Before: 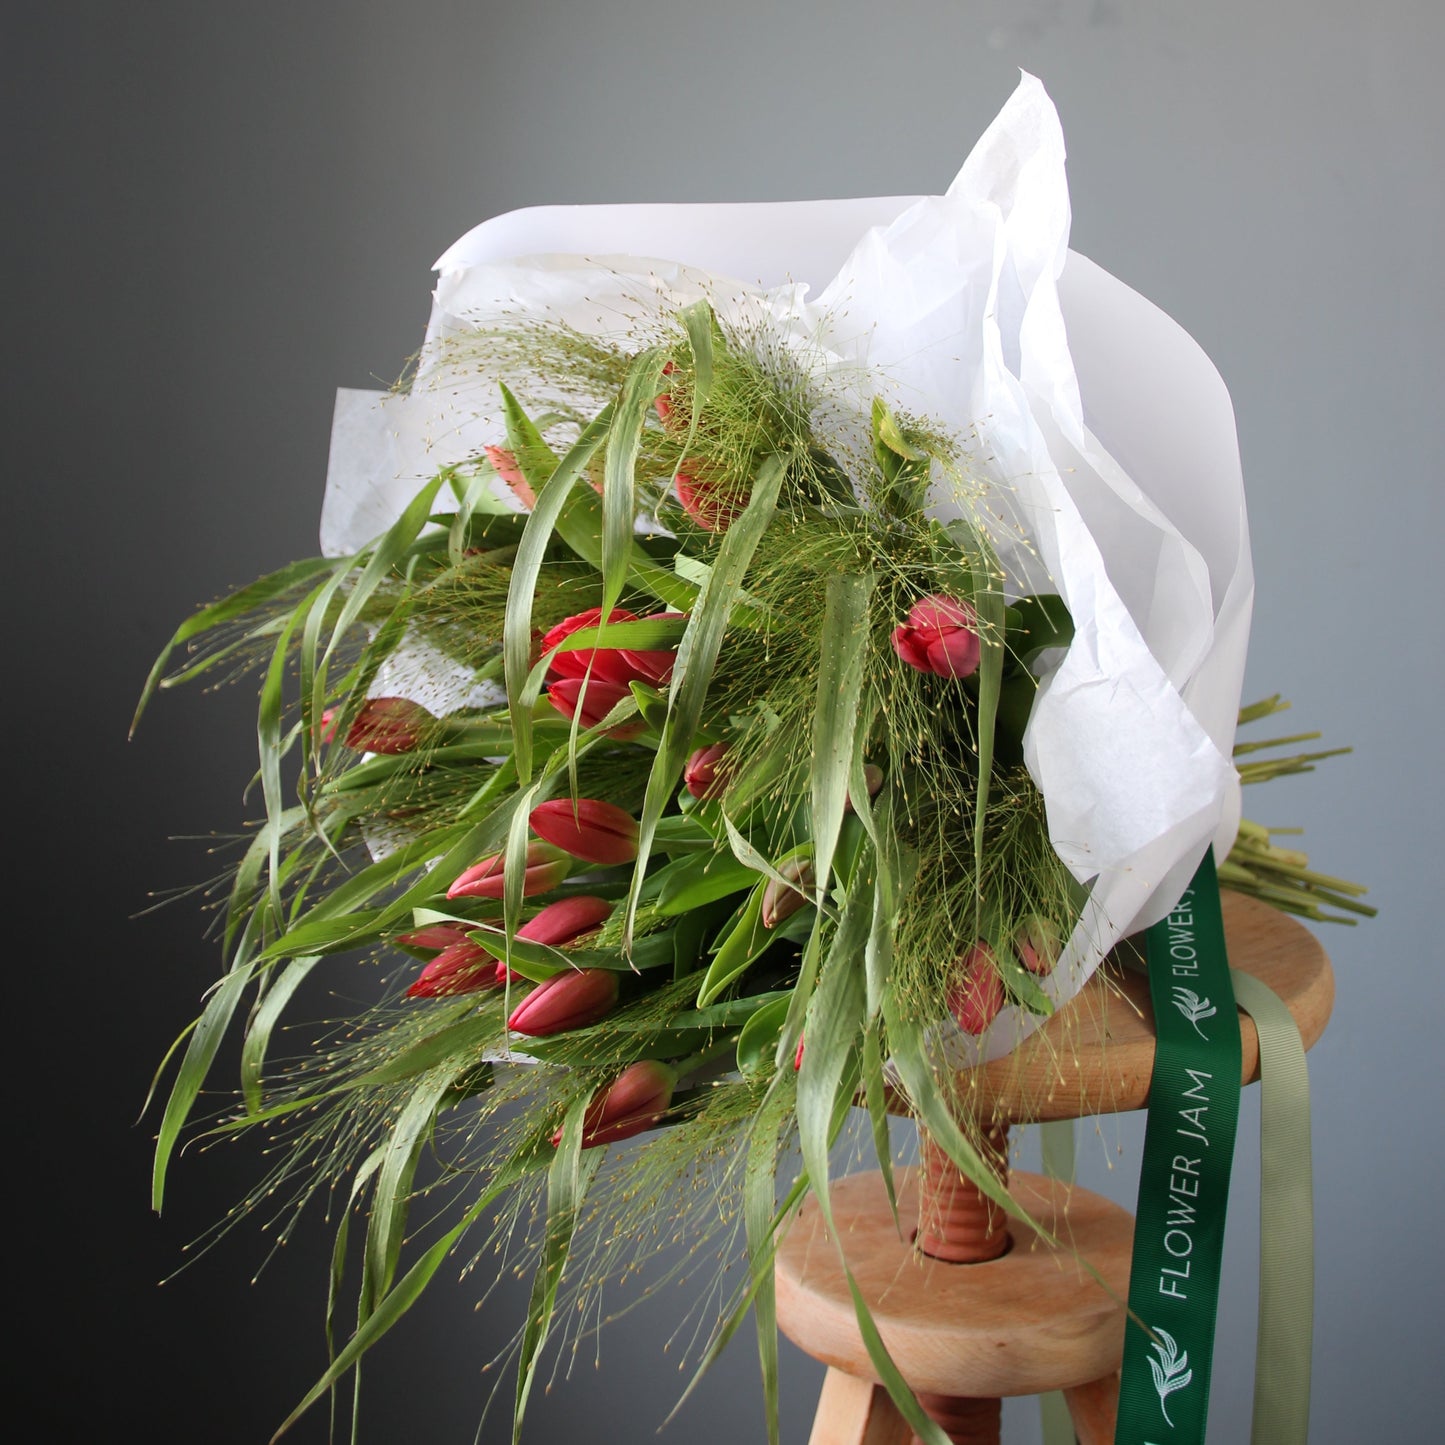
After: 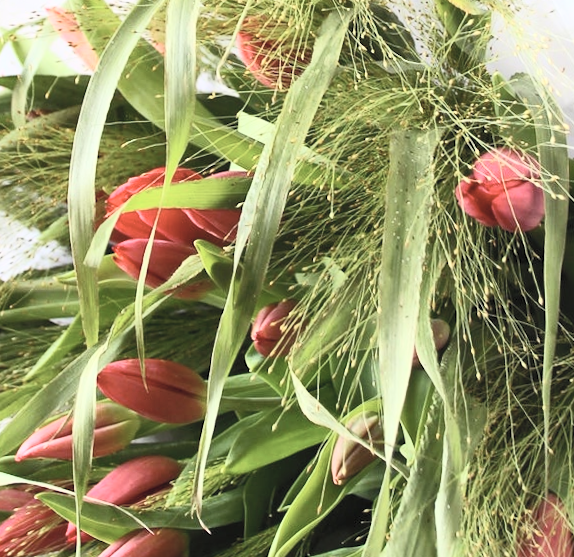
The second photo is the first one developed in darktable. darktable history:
contrast brightness saturation: contrast 0.43, brightness 0.56, saturation -0.19
rotate and perspective: rotation -1°, crop left 0.011, crop right 0.989, crop top 0.025, crop bottom 0.975
color balance rgb: perceptual saturation grading › global saturation 10%, global vibrance 10%
crop: left 30%, top 30%, right 30%, bottom 30%
